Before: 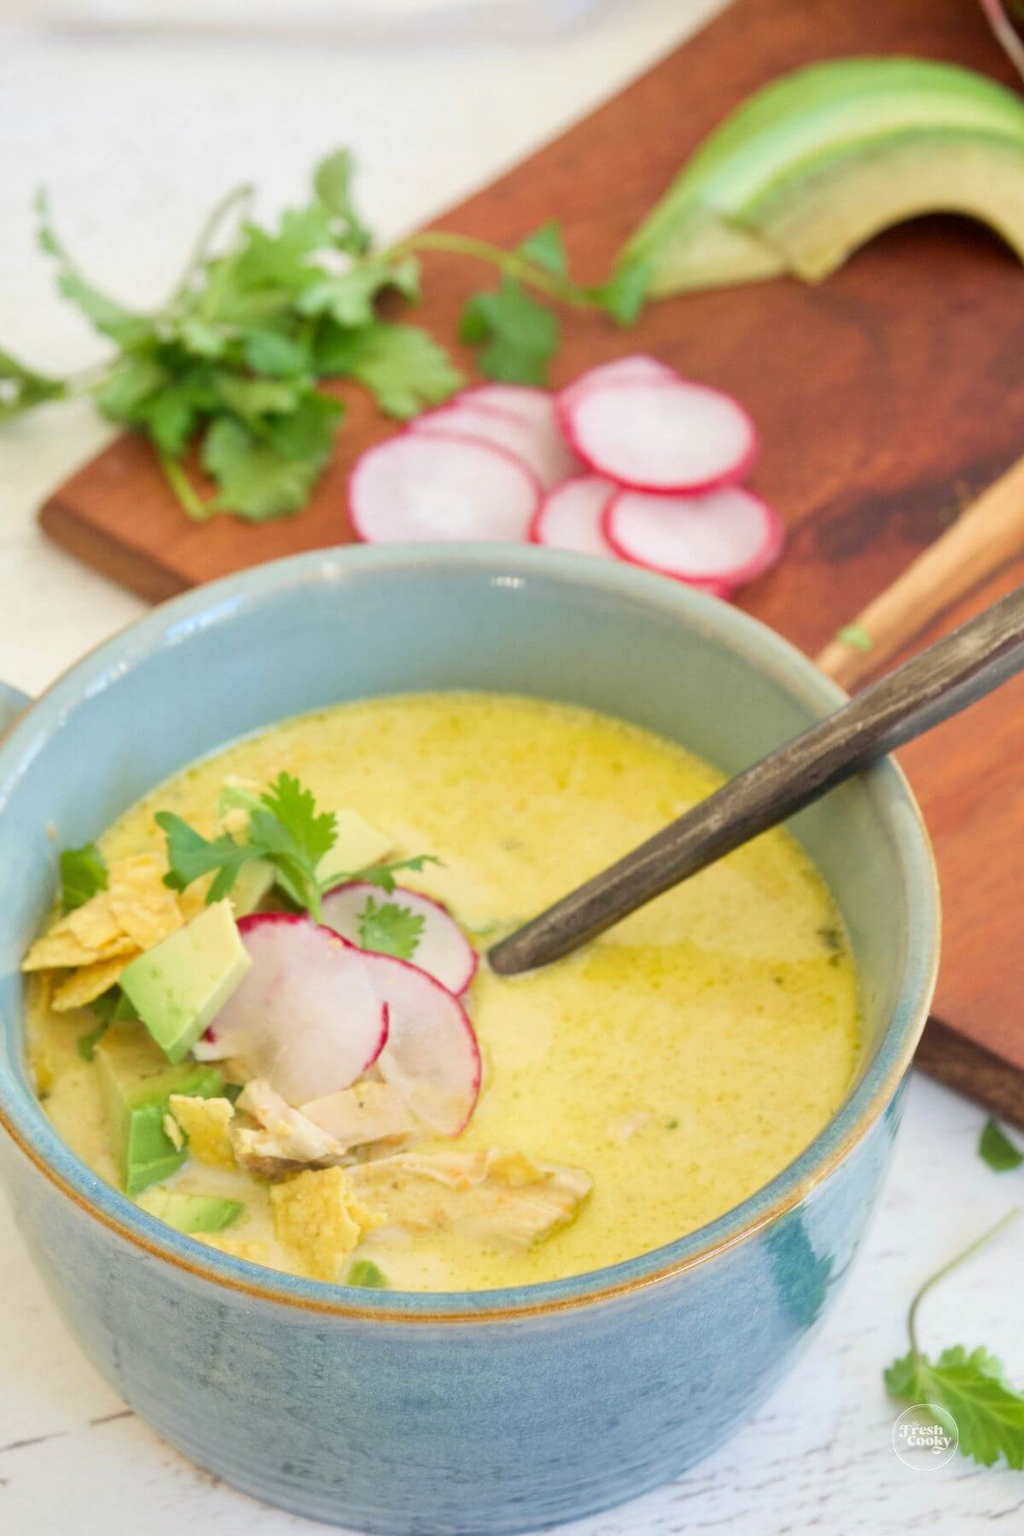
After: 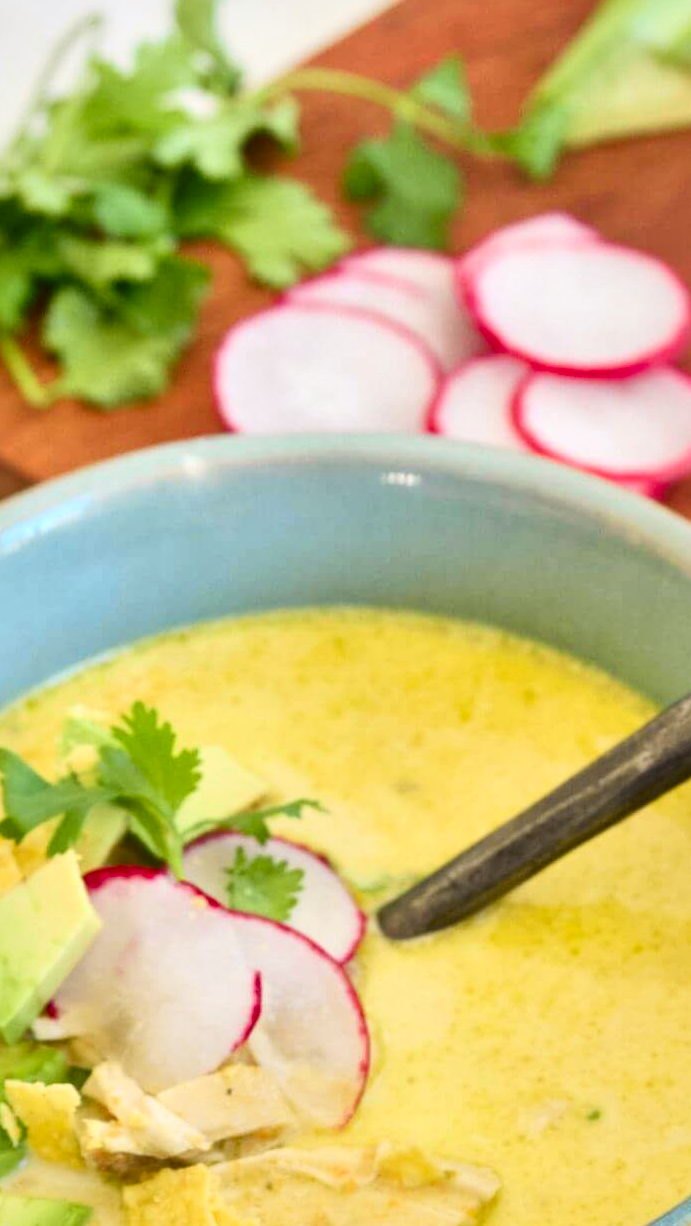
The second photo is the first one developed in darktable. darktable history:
crop: left 16.244%, top 11.319%, right 26.157%, bottom 20.52%
tone curve: curves: ch0 [(0, 0.011) (0.139, 0.106) (0.295, 0.271) (0.499, 0.523) (0.739, 0.782) (0.857, 0.879) (1, 0.967)]; ch1 [(0, 0) (0.272, 0.249) (0.388, 0.385) (0.469, 0.456) (0.495, 0.497) (0.524, 0.518) (0.602, 0.623) (0.725, 0.779) (1, 1)]; ch2 [(0, 0) (0.125, 0.089) (0.353, 0.329) (0.443, 0.408) (0.502, 0.499) (0.548, 0.549) (0.608, 0.635) (1, 1)], color space Lab, independent channels, preserve colors none
local contrast: mode bilateral grid, contrast 24, coarseness 48, detail 151%, midtone range 0.2
